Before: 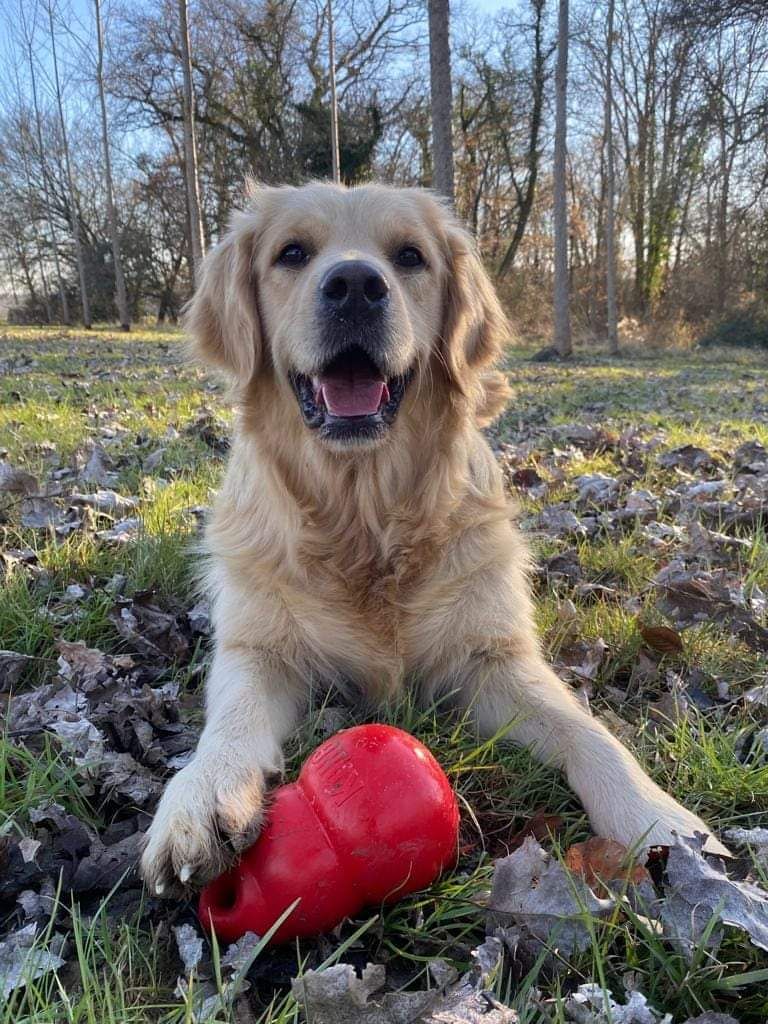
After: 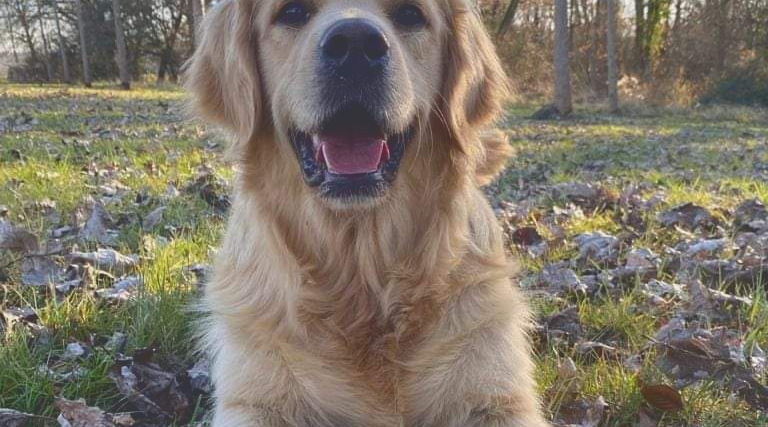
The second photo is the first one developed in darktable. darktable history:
crop and rotate: top 23.717%, bottom 34.574%
tone curve: curves: ch0 [(0, 0.211) (0.15, 0.25) (1, 0.953)], color space Lab, independent channels, preserve colors none
